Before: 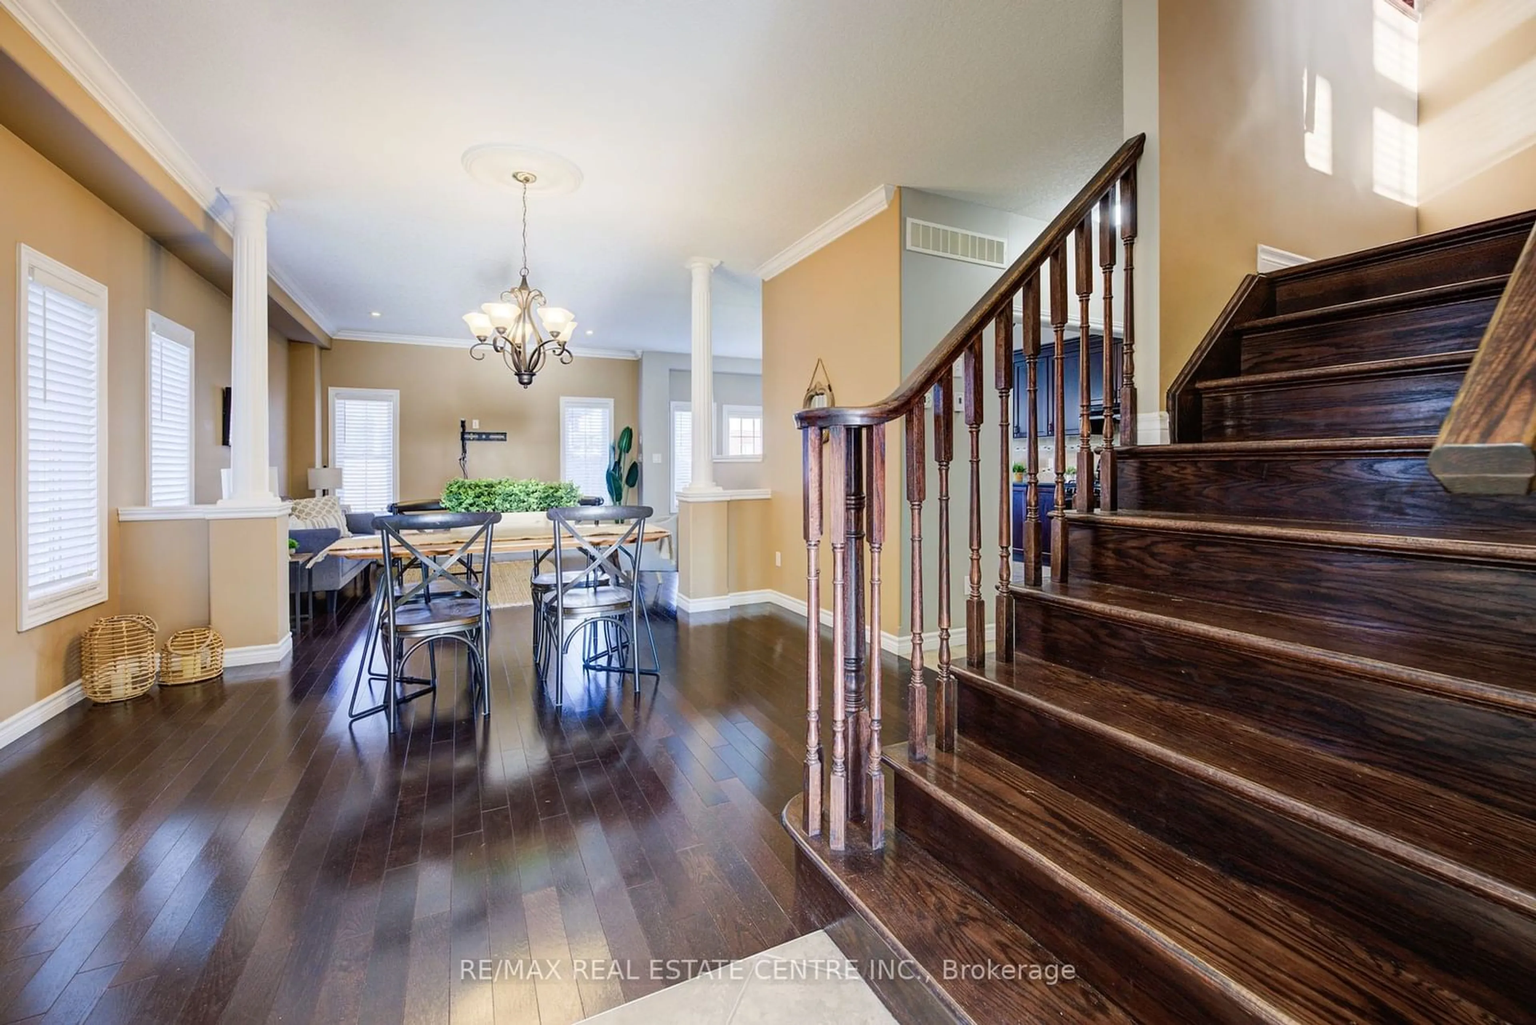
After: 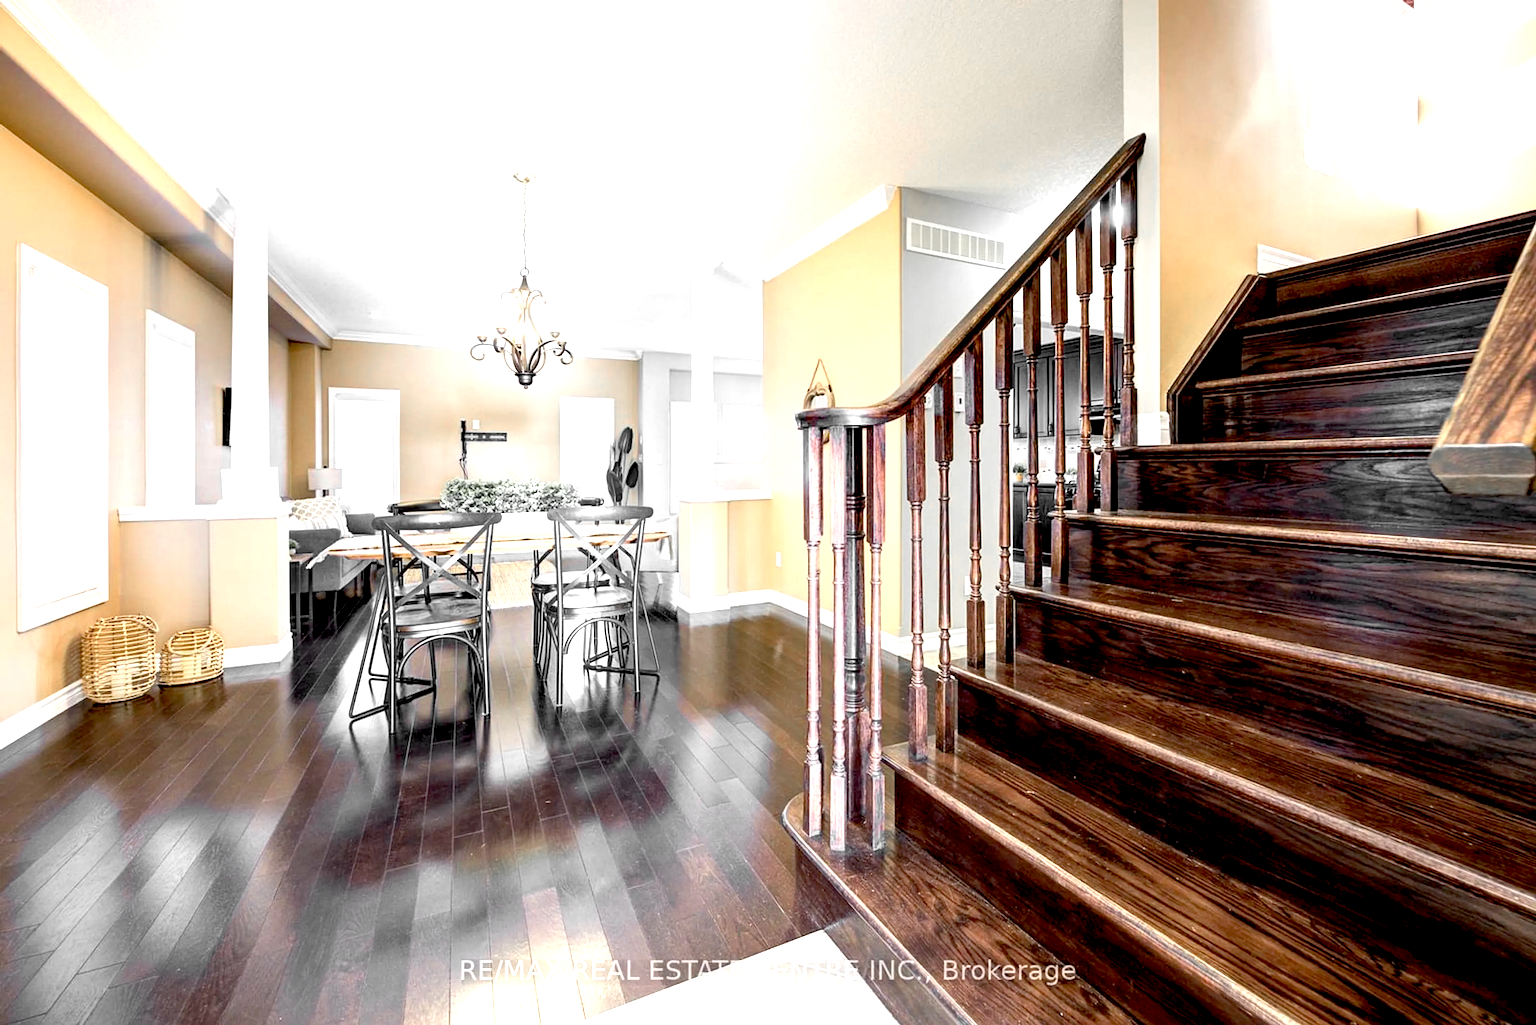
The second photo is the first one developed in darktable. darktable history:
color zones: curves: ch0 [(0, 0.447) (0.184, 0.543) (0.323, 0.476) (0.429, 0.445) (0.571, 0.443) (0.714, 0.451) (0.857, 0.452) (1, 0.447)]; ch1 [(0, 0.464) (0.176, 0.46) (0.287, 0.177) (0.429, 0.002) (0.571, 0) (0.714, 0) (0.857, 0) (1, 0.464)]
exposure: black level correction 0.011, exposure 1.085 EV, compensate highlight preservation false
